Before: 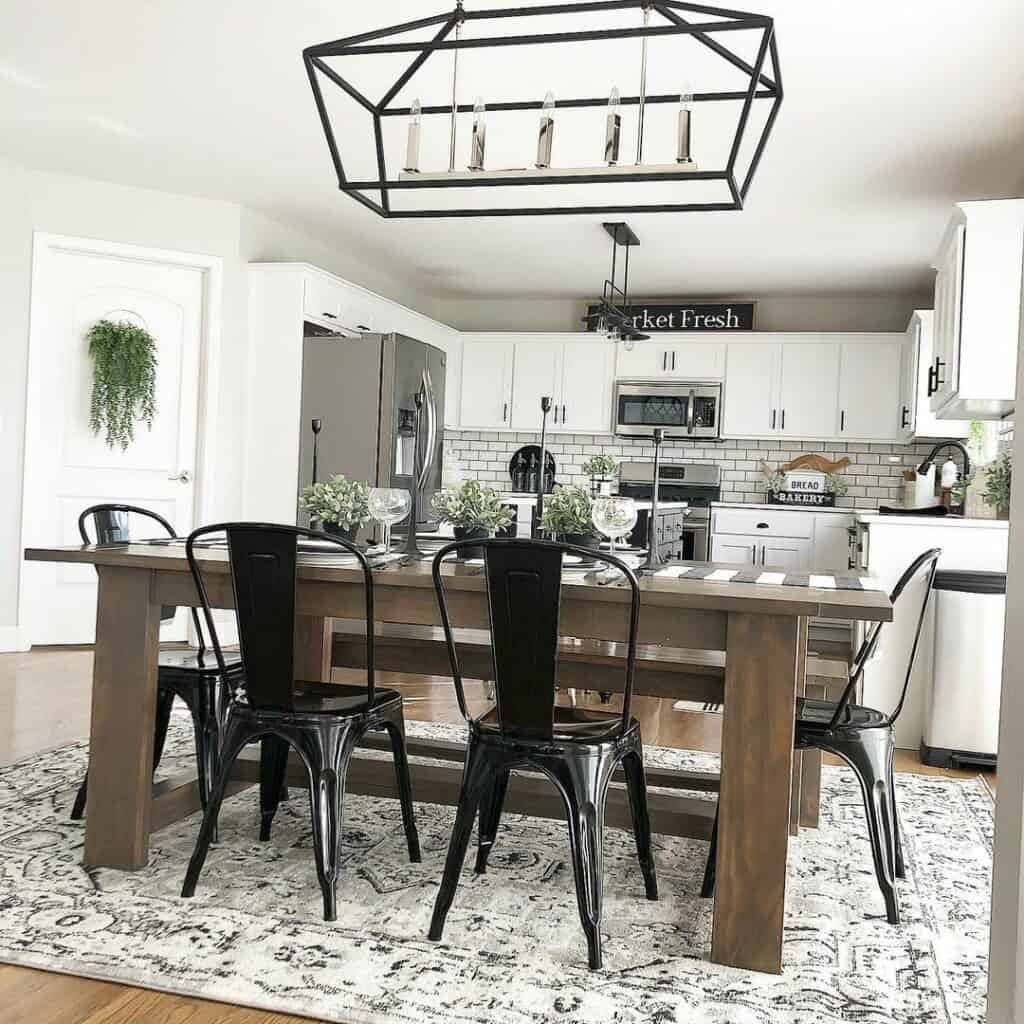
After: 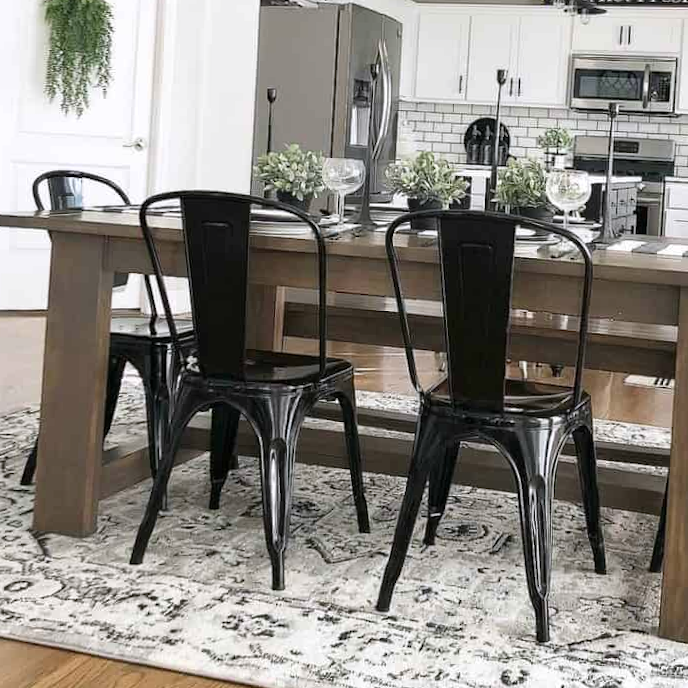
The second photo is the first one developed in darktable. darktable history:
white balance: red 1.004, blue 1.024
crop and rotate: angle -0.82°, left 3.85%, top 31.828%, right 27.992%
